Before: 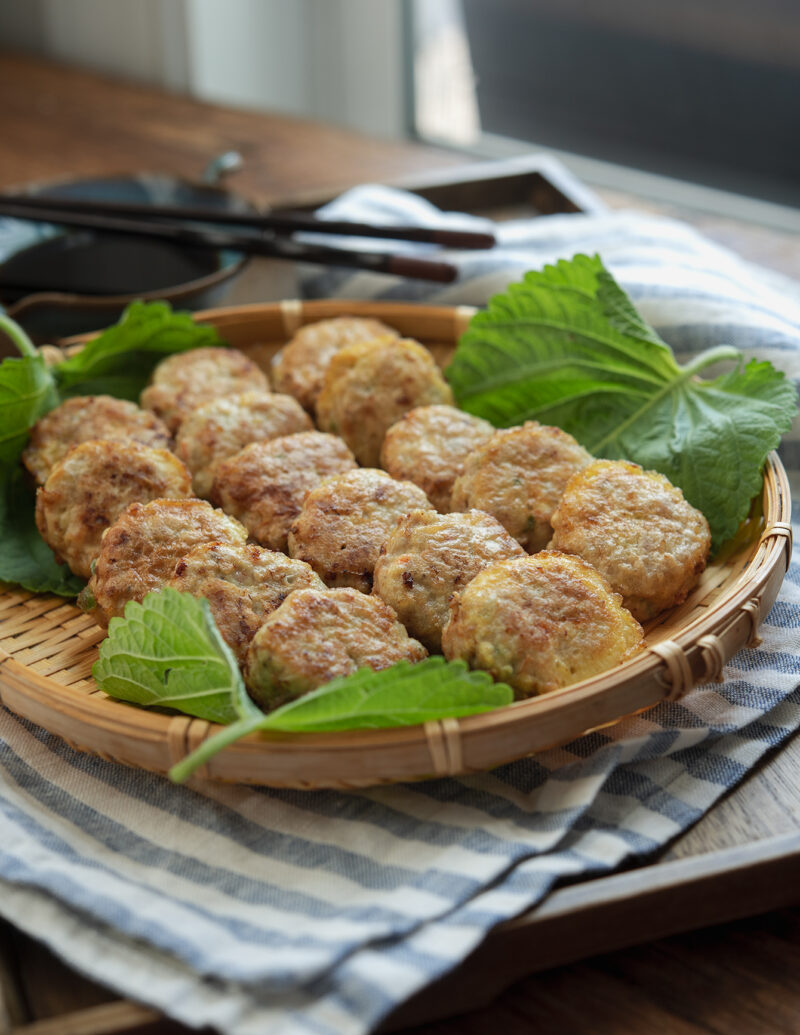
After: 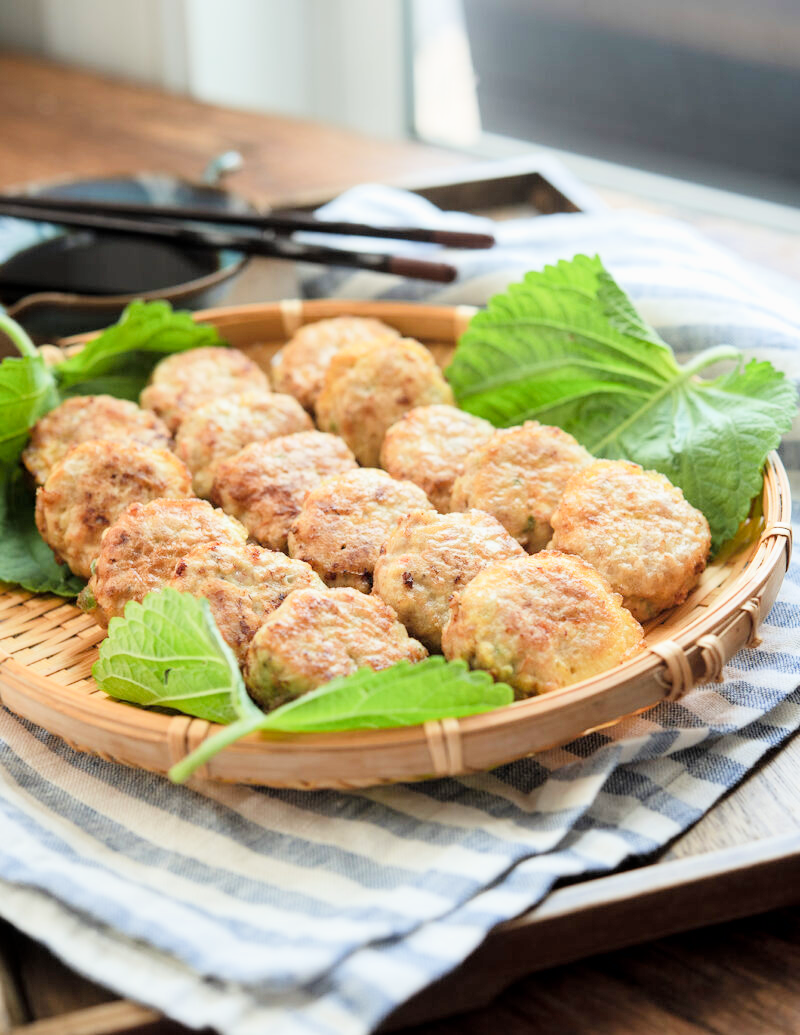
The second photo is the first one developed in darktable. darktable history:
filmic rgb: black relative exposure -7.65 EV, white relative exposure 4.56 EV, hardness 3.61, contrast 1.05
exposure: black level correction 0.001, exposure 1.735 EV, compensate highlight preservation false
